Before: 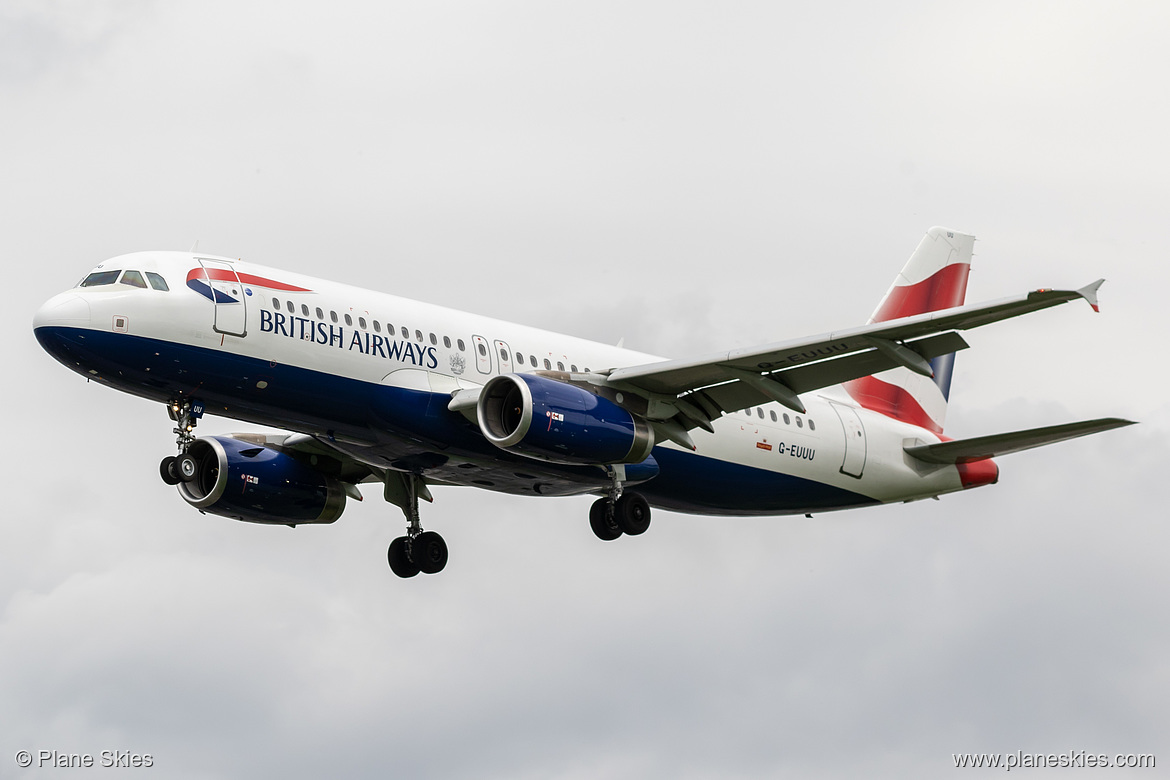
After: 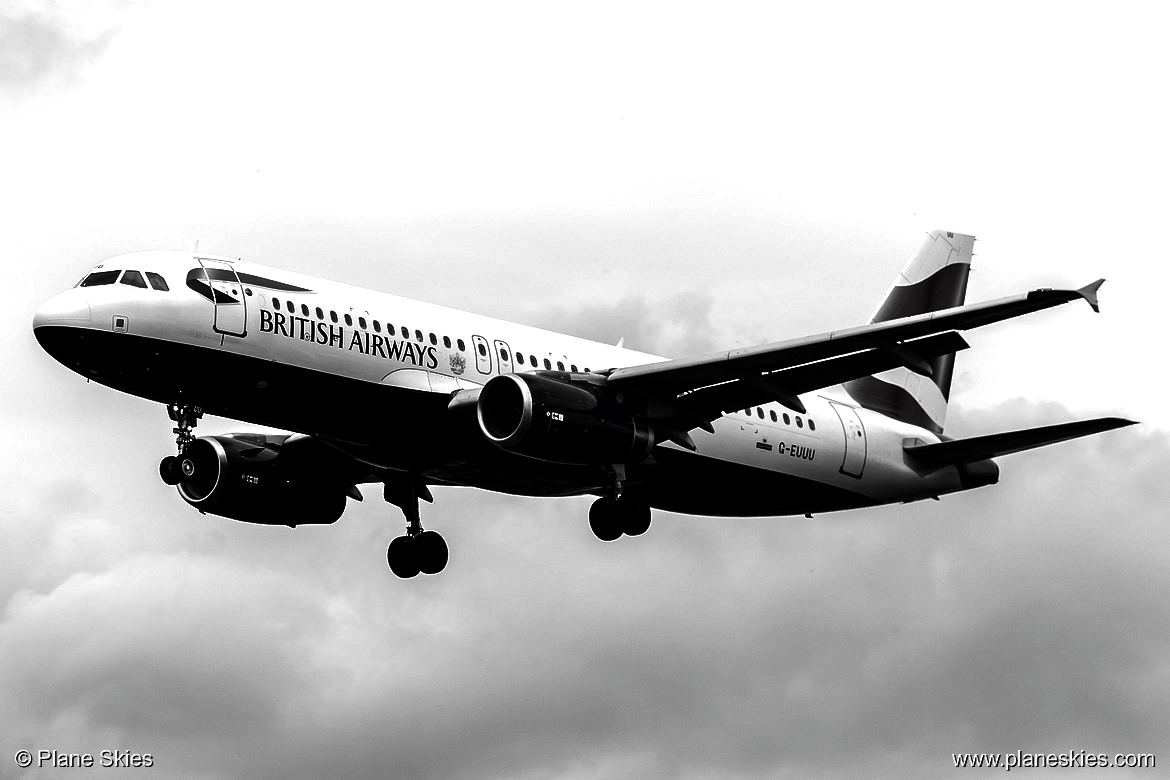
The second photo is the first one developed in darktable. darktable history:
tone equalizer: -8 EV -0.385 EV, -7 EV -0.359 EV, -6 EV -0.352 EV, -5 EV -0.19 EV, -3 EV 0.196 EV, -2 EV 0.318 EV, -1 EV 0.409 EV, +0 EV 0.442 EV, edges refinement/feathering 500, mask exposure compensation -1.57 EV, preserve details no
contrast brightness saturation: contrast 0.016, brightness -0.997, saturation -0.982
